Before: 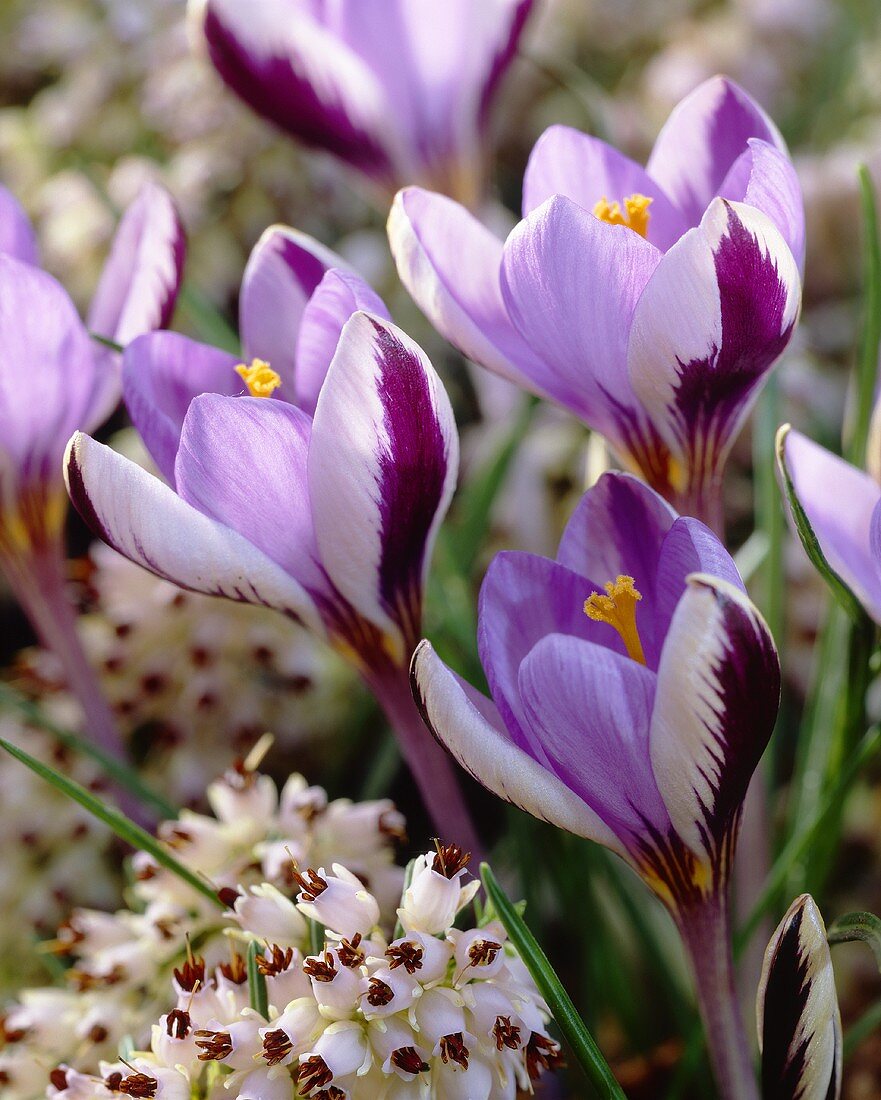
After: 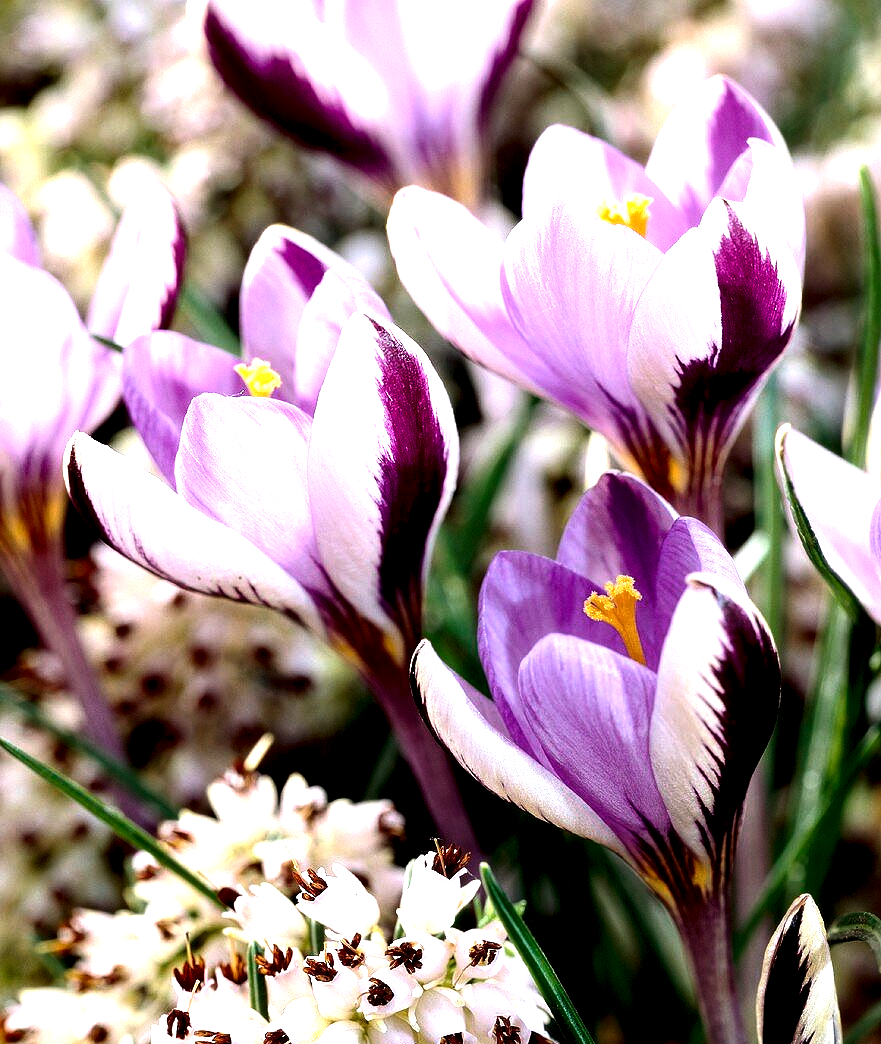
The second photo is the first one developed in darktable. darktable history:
local contrast: highlights 182%, shadows 126%, detail 140%, midtone range 0.254
tone equalizer: -8 EV -1.11 EV, -7 EV -1.01 EV, -6 EV -0.882 EV, -5 EV -0.543 EV, -3 EV 0.579 EV, -2 EV 0.889 EV, -1 EV 0.998 EV, +0 EV 1.08 EV, edges refinement/feathering 500, mask exposure compensation -1.57 EV, preserve details no
crop and rotate: top 0.003%, bottom 5.065%
